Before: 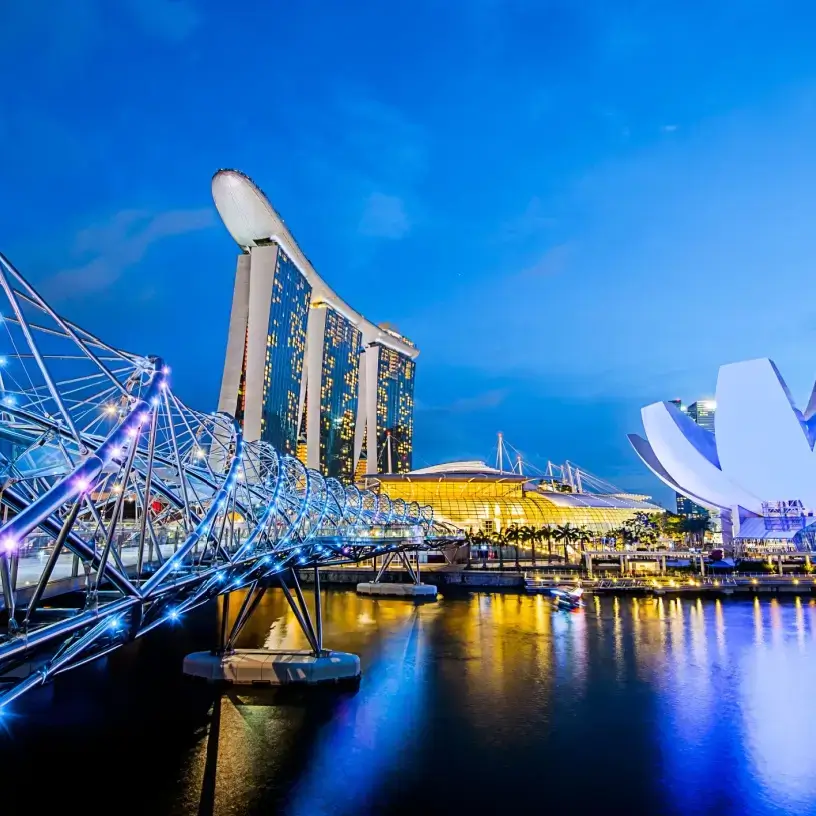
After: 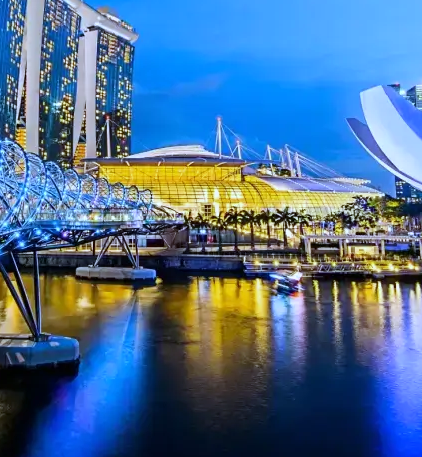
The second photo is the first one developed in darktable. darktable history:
crop: left 34.479%, top 38.822%, right 13.718%, bottom 5.172%
white balance: red 0.926, green 1.003, blue 1.133
